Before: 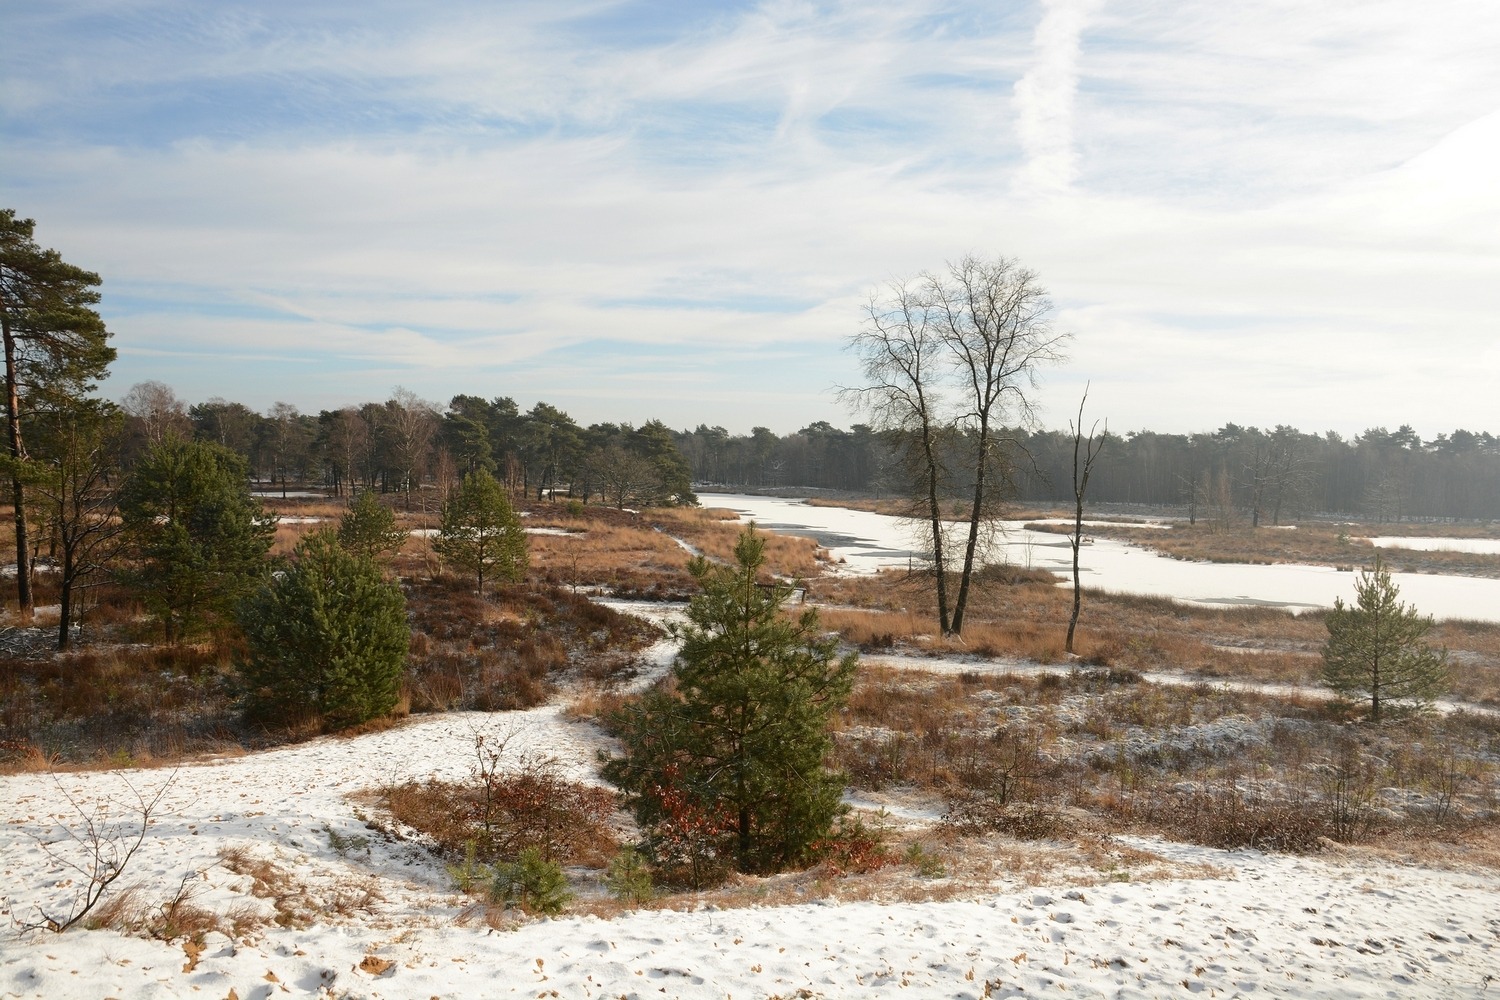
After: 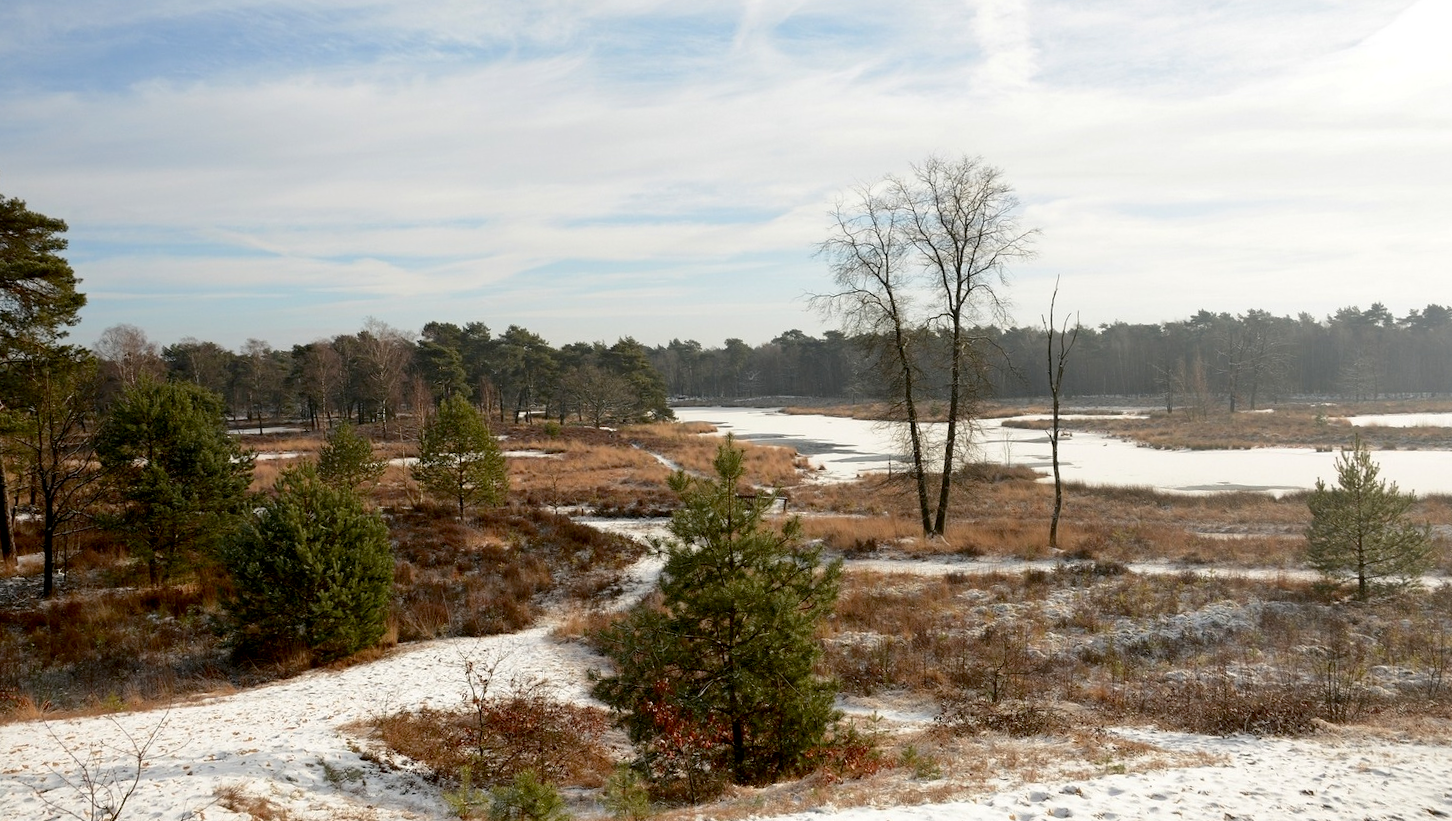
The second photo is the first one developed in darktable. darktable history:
rotate and perspective: rotation -3°, crop left 0.031, crop right 0.968, crop top 0.07, crop bottom 0.93
crop and rotate: top 5.609%, bottom 5.609%
exposure: black level correction 0.01, exposure 0.011 EV, compensate highlight preservation false
